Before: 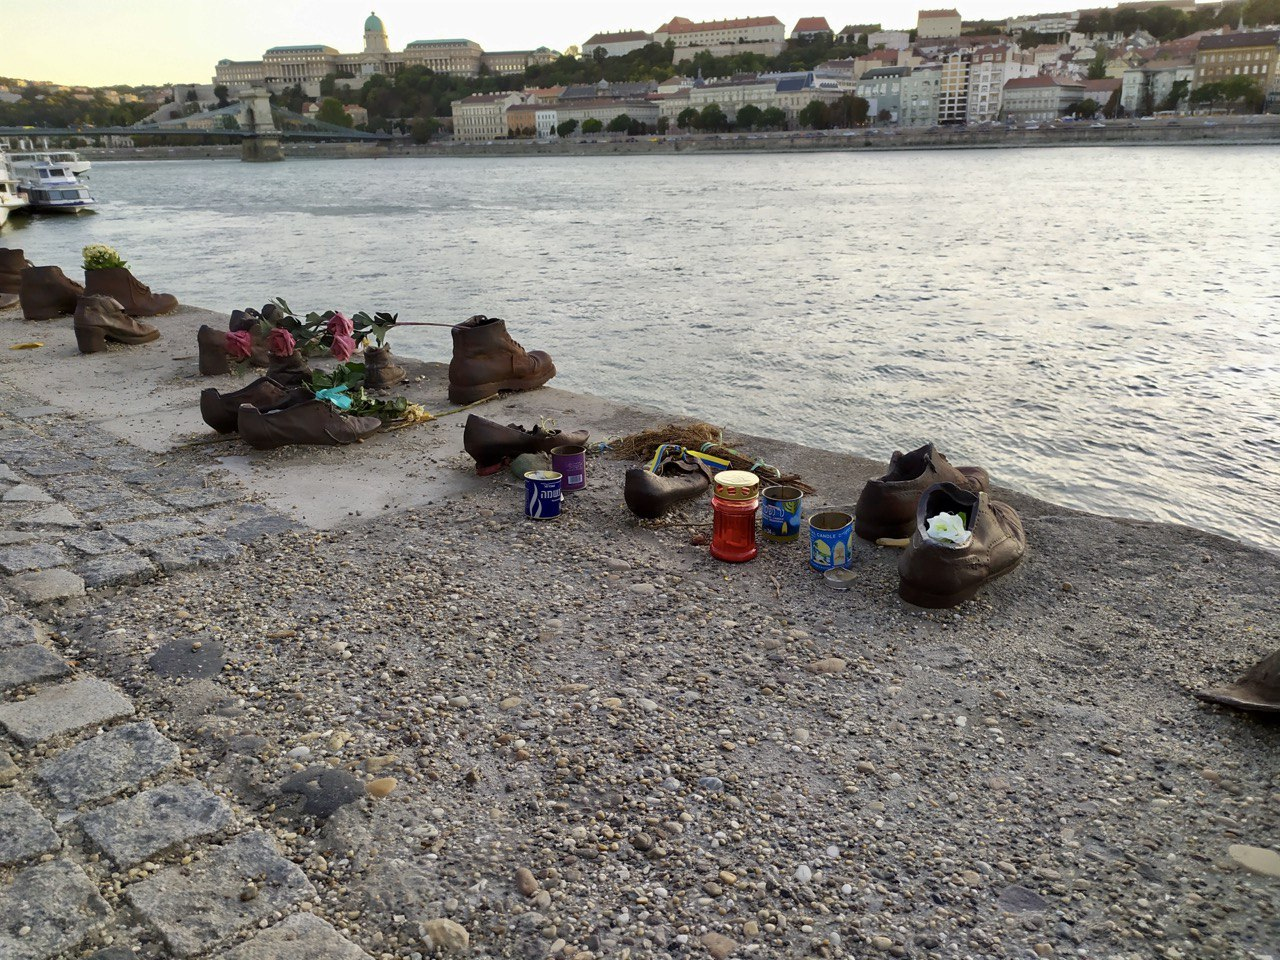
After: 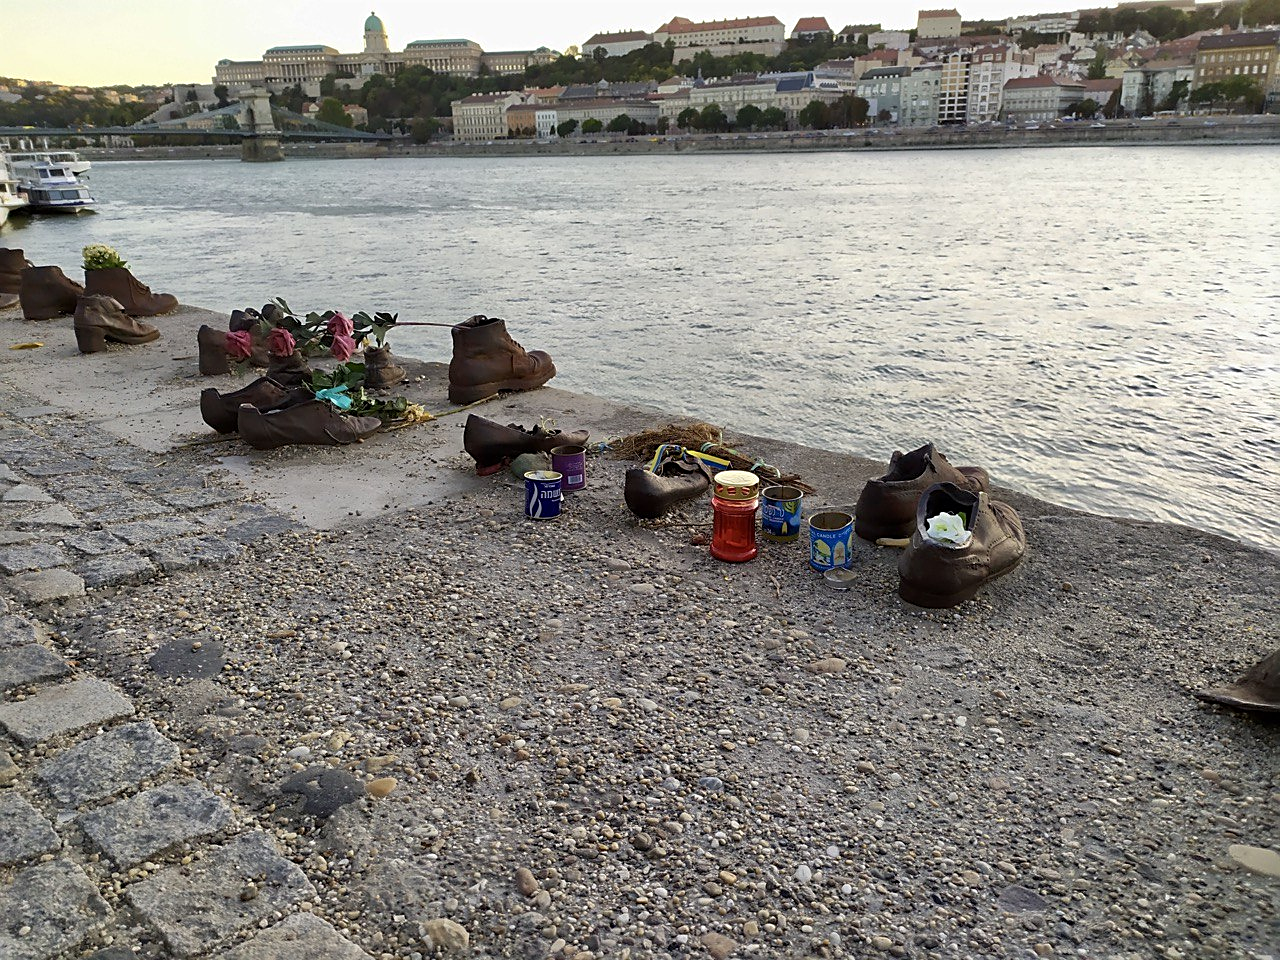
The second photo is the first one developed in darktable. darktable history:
sharpen: amount 0.494
contrast equalizer: octaves 7, y [[0.5 ×6], [0.5 ×6], [0.5, 0.5, 0.501, 0.545, 0.707, 0.863], [0 ×6], [0 ×6]]
